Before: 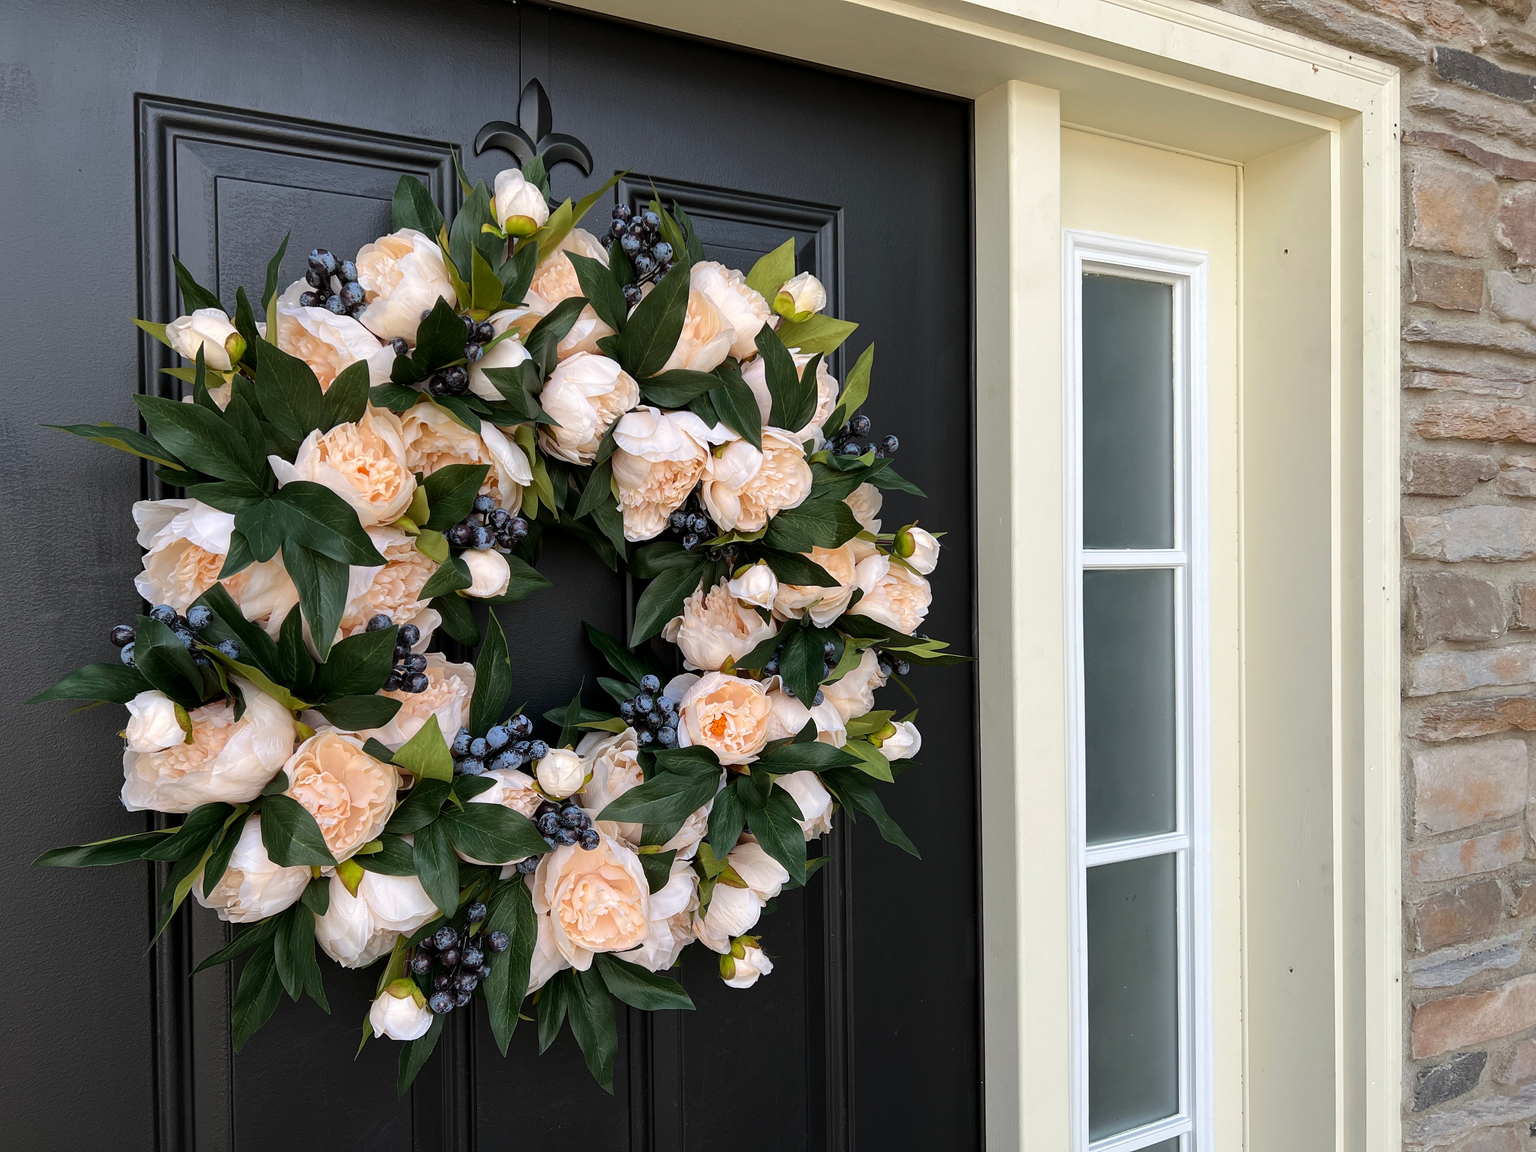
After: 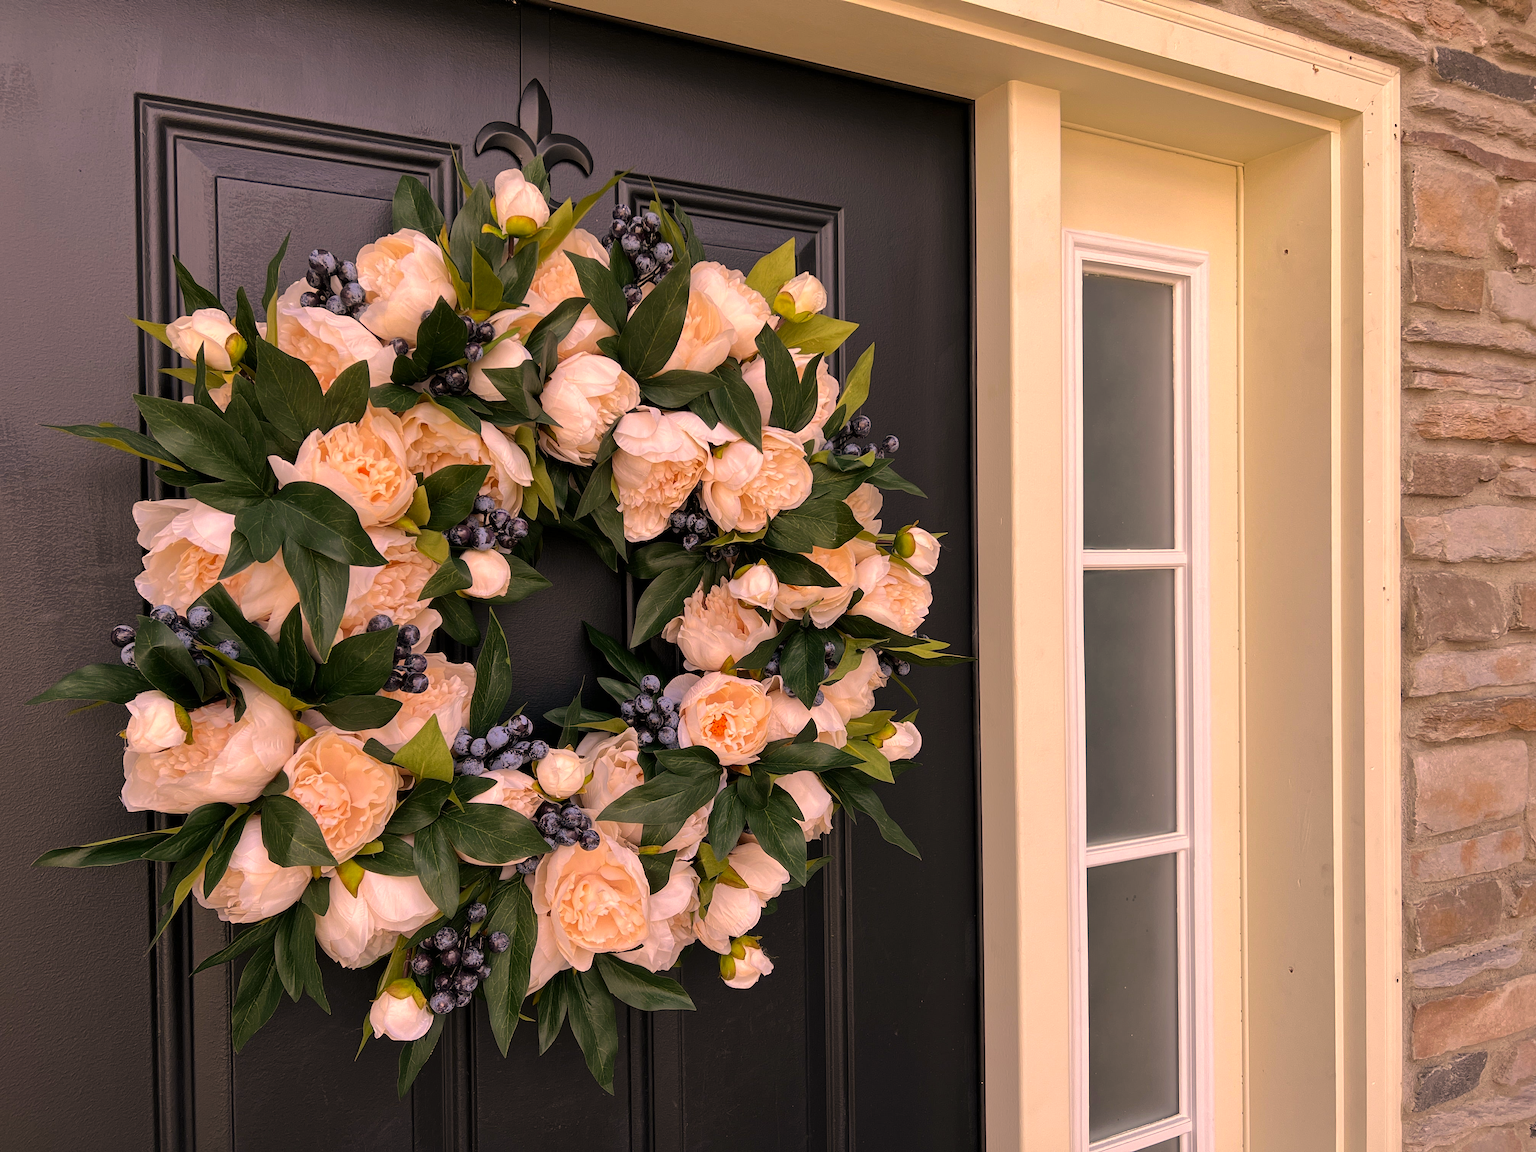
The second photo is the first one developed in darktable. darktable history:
shadows and highlights: shadows 29.96
color correction: highlights a* 22.62, highlights b* 21.8
